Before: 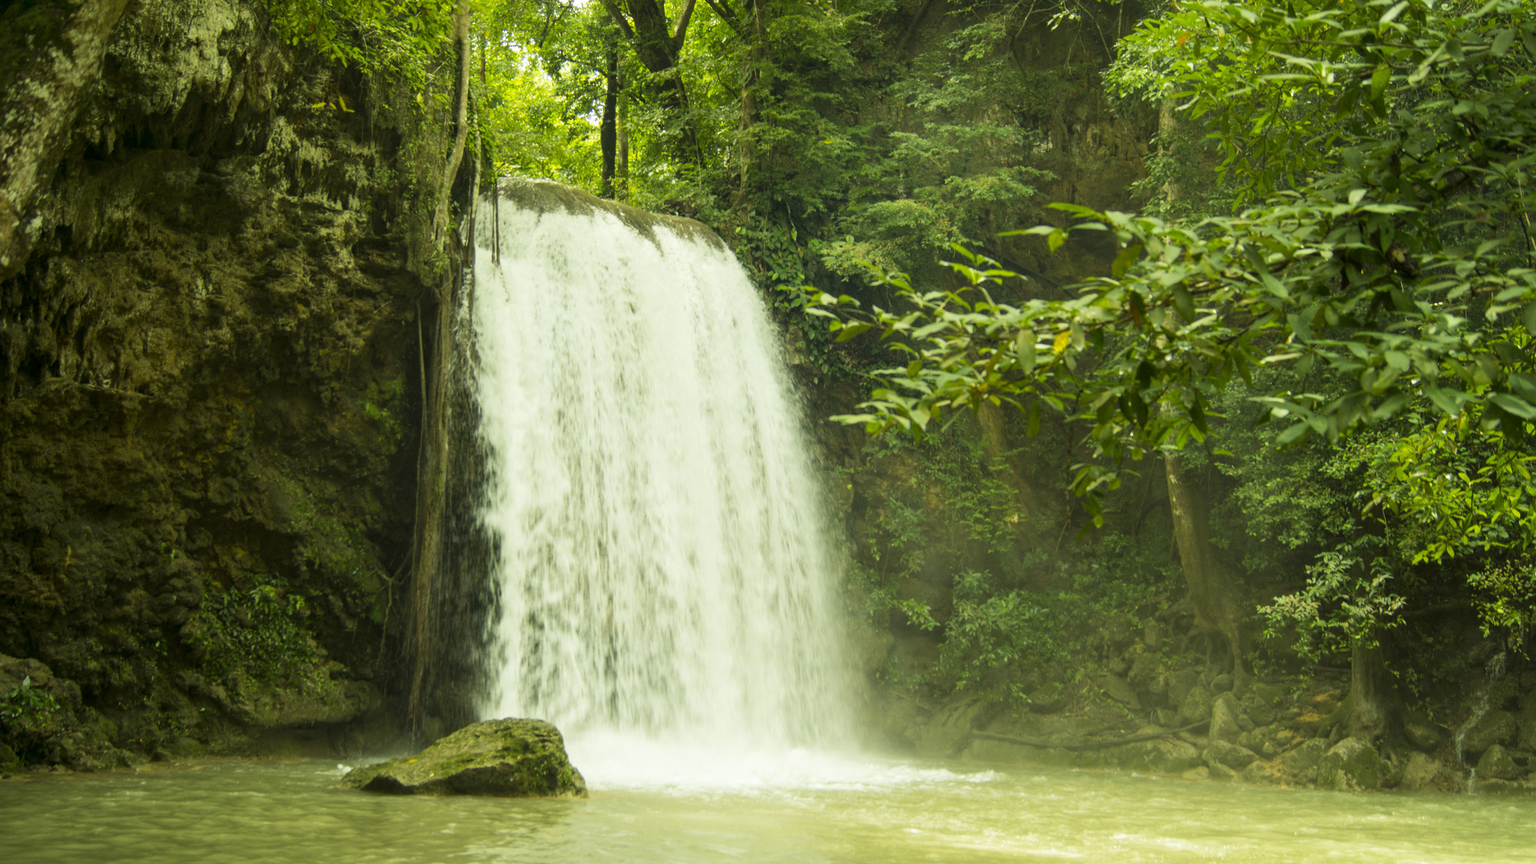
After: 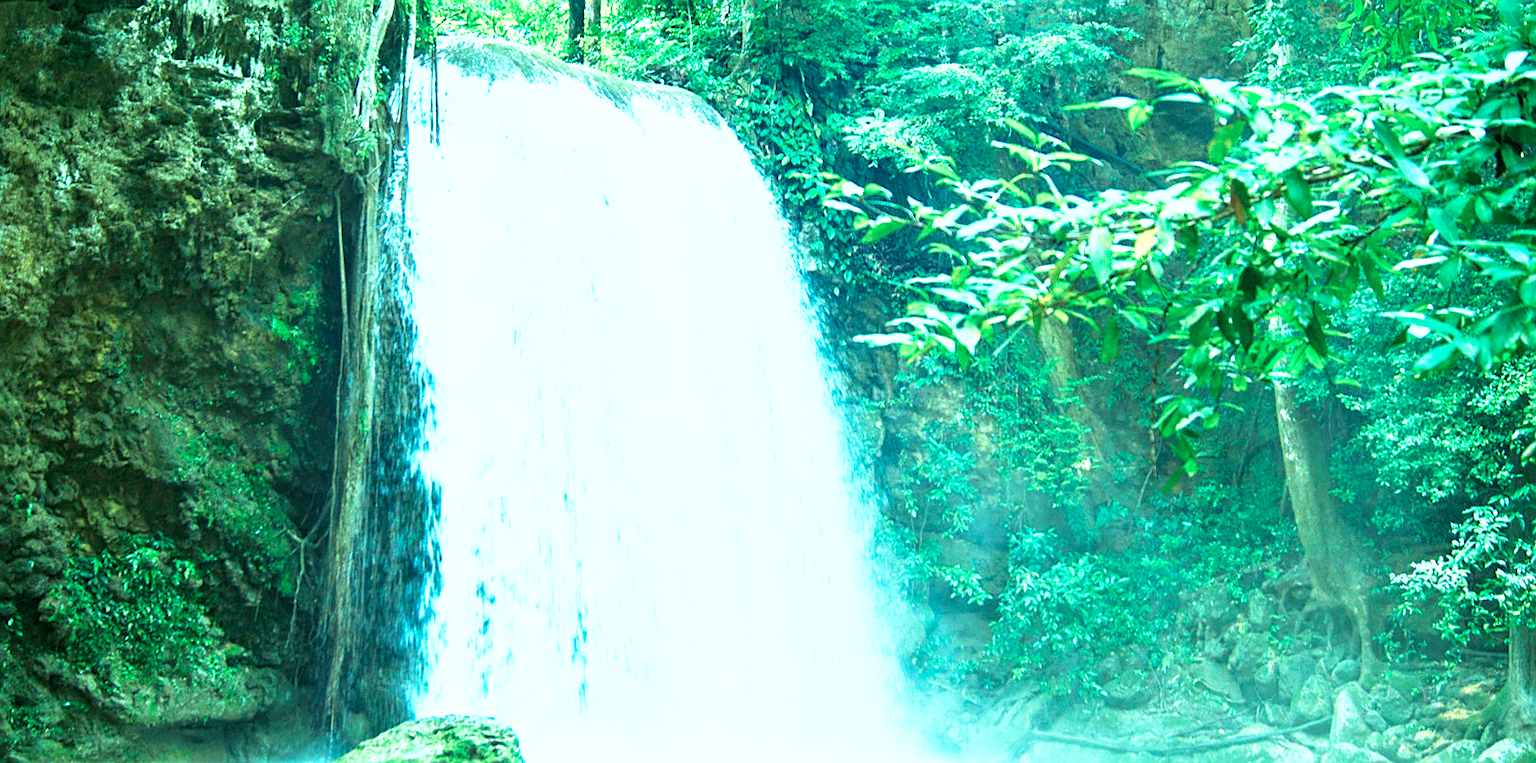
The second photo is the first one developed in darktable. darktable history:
crop: left 9.729%, top 17.25%, right 10.55%, bottom 12.315%
sharpen: on, module defaults
exposure: black level correction 0, exposure 1.406 EV, compensate highlight preservation false
base curve: curves: ch0 [(0, 0) (0.557, 0.834) (1, 1)], preserve colors none
local contrast: highlights 107%, shadows 98%, detail 119%, midtone range 0.2
color calibration: output colorfulness [0, 0.315, 0, 0], illuminant as shot in camera, x 0.463, y 0.418, temperature 2674.05 K, saturation algorithm version 1 (2020)
